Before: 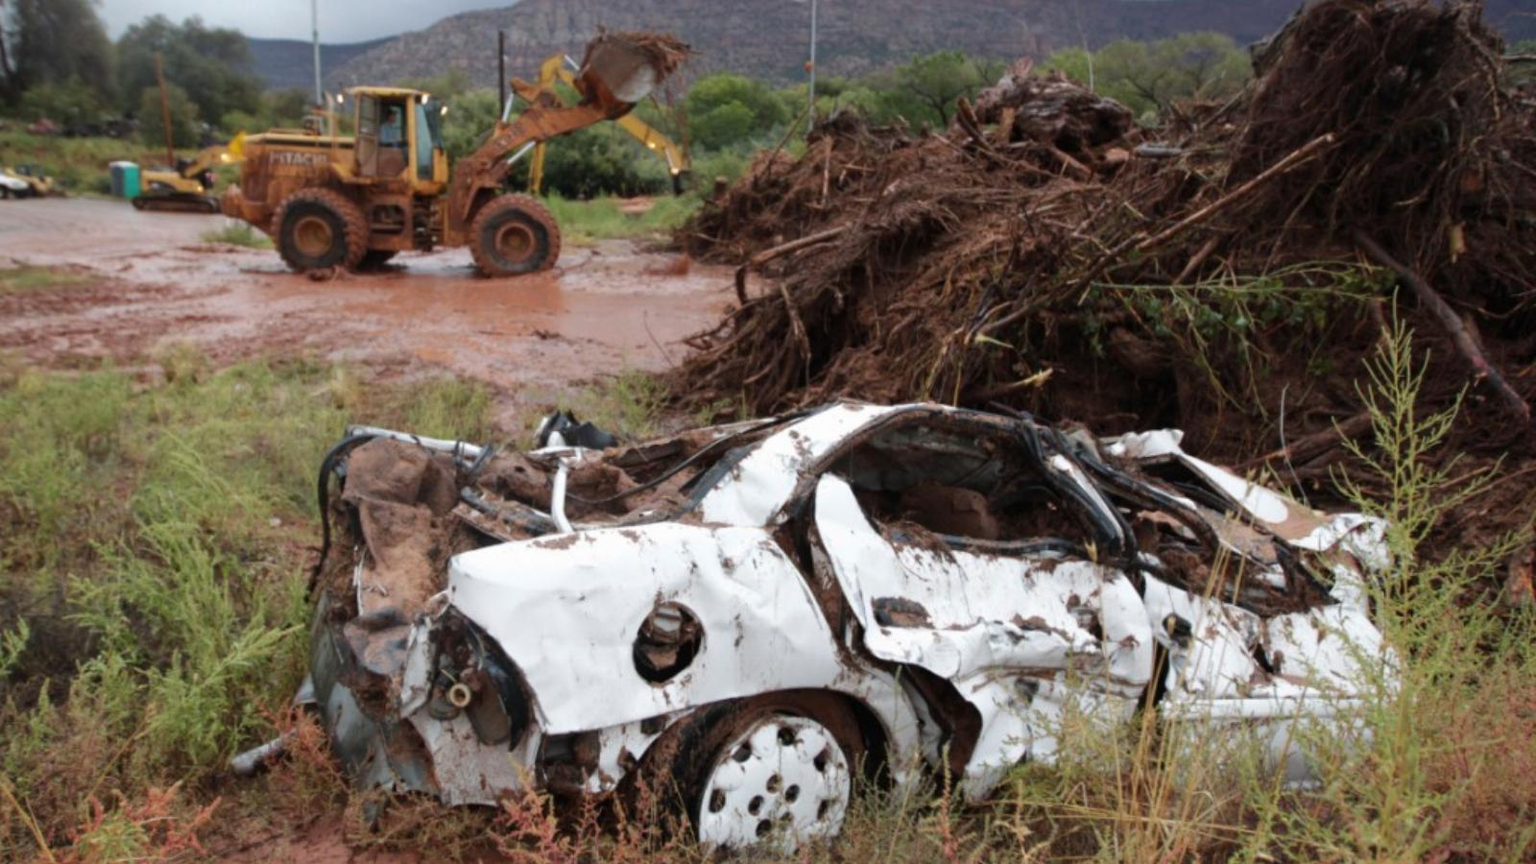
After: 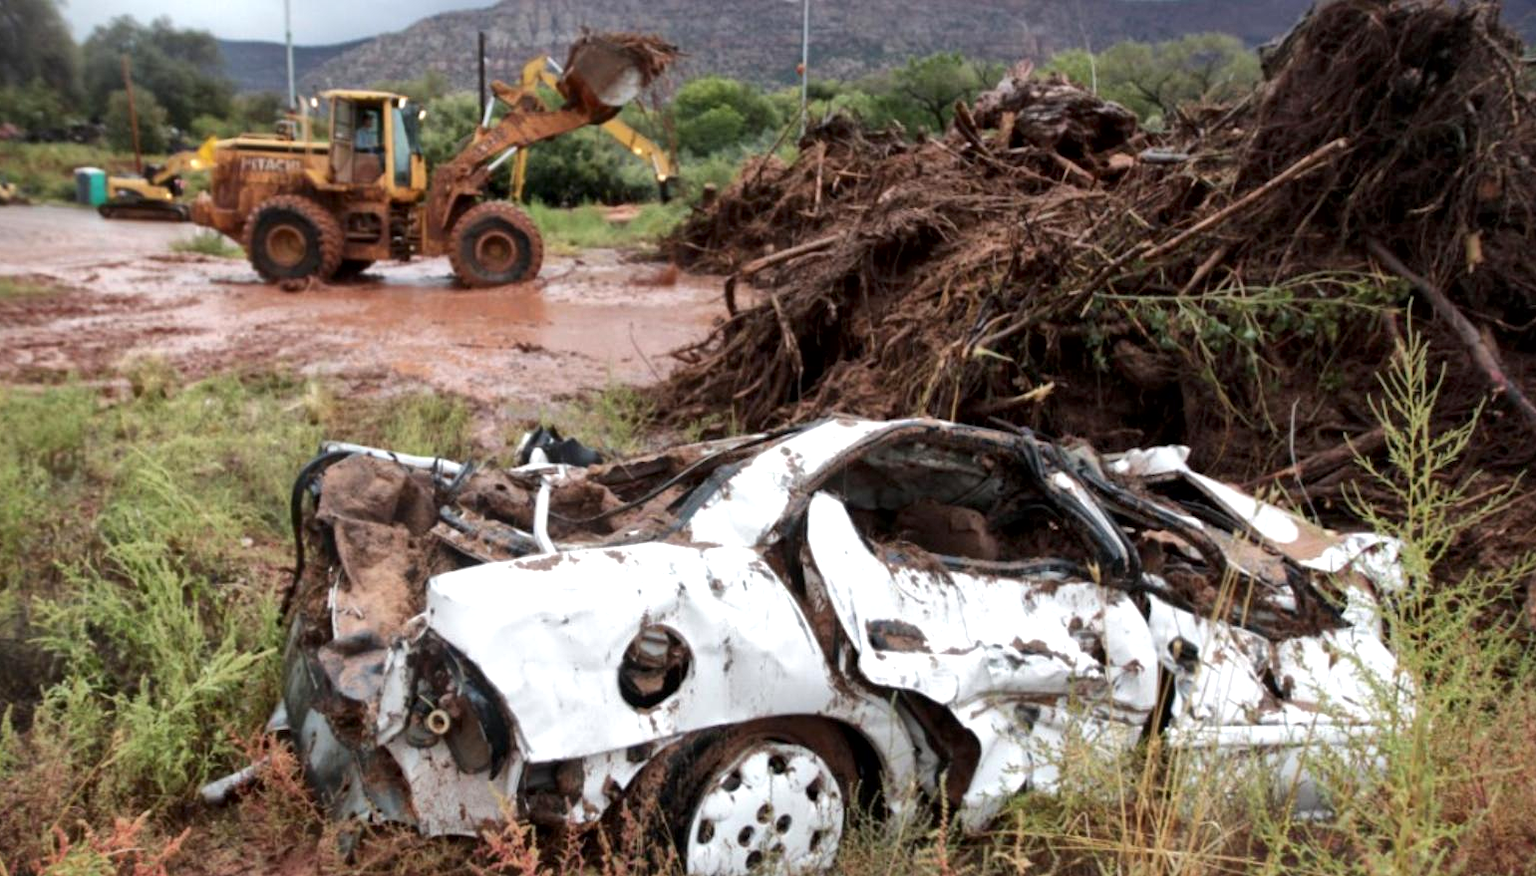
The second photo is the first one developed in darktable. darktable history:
crop and rotate: left 2.536%, right 1.107%, bottom 2.246%
exposure: black level correction 0, exposure 0.3 EV, compensate highlight preservation false
local contrast: mode bilateral grid, contrast 20, coarseness 50, detail 159%, midtone range 0.2
